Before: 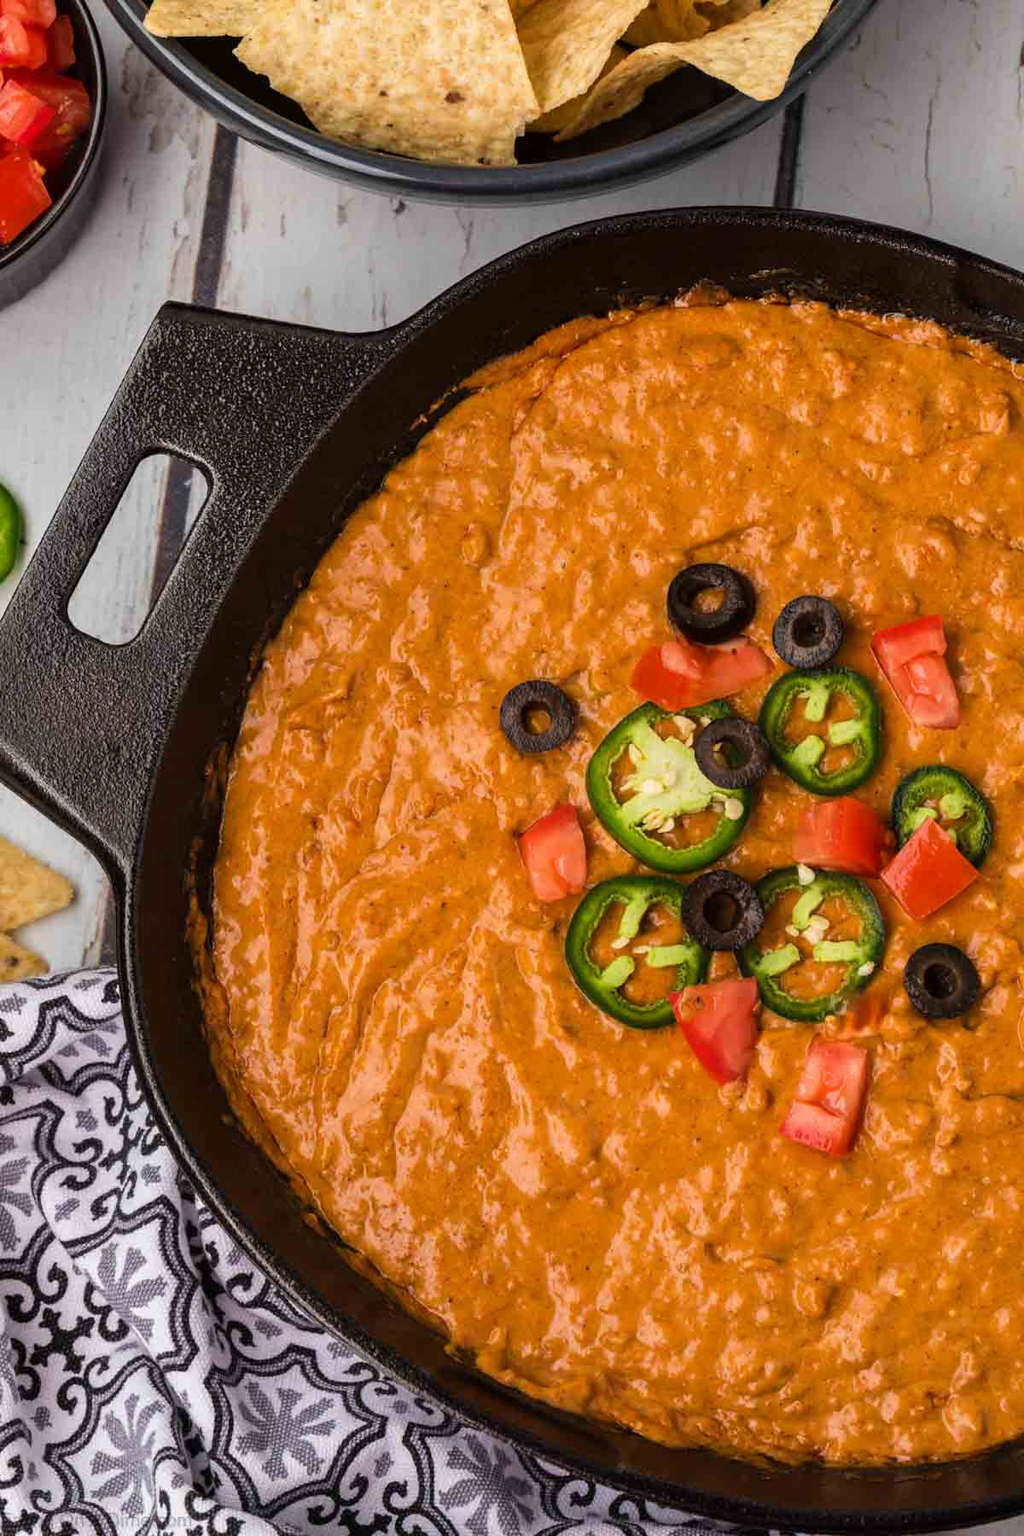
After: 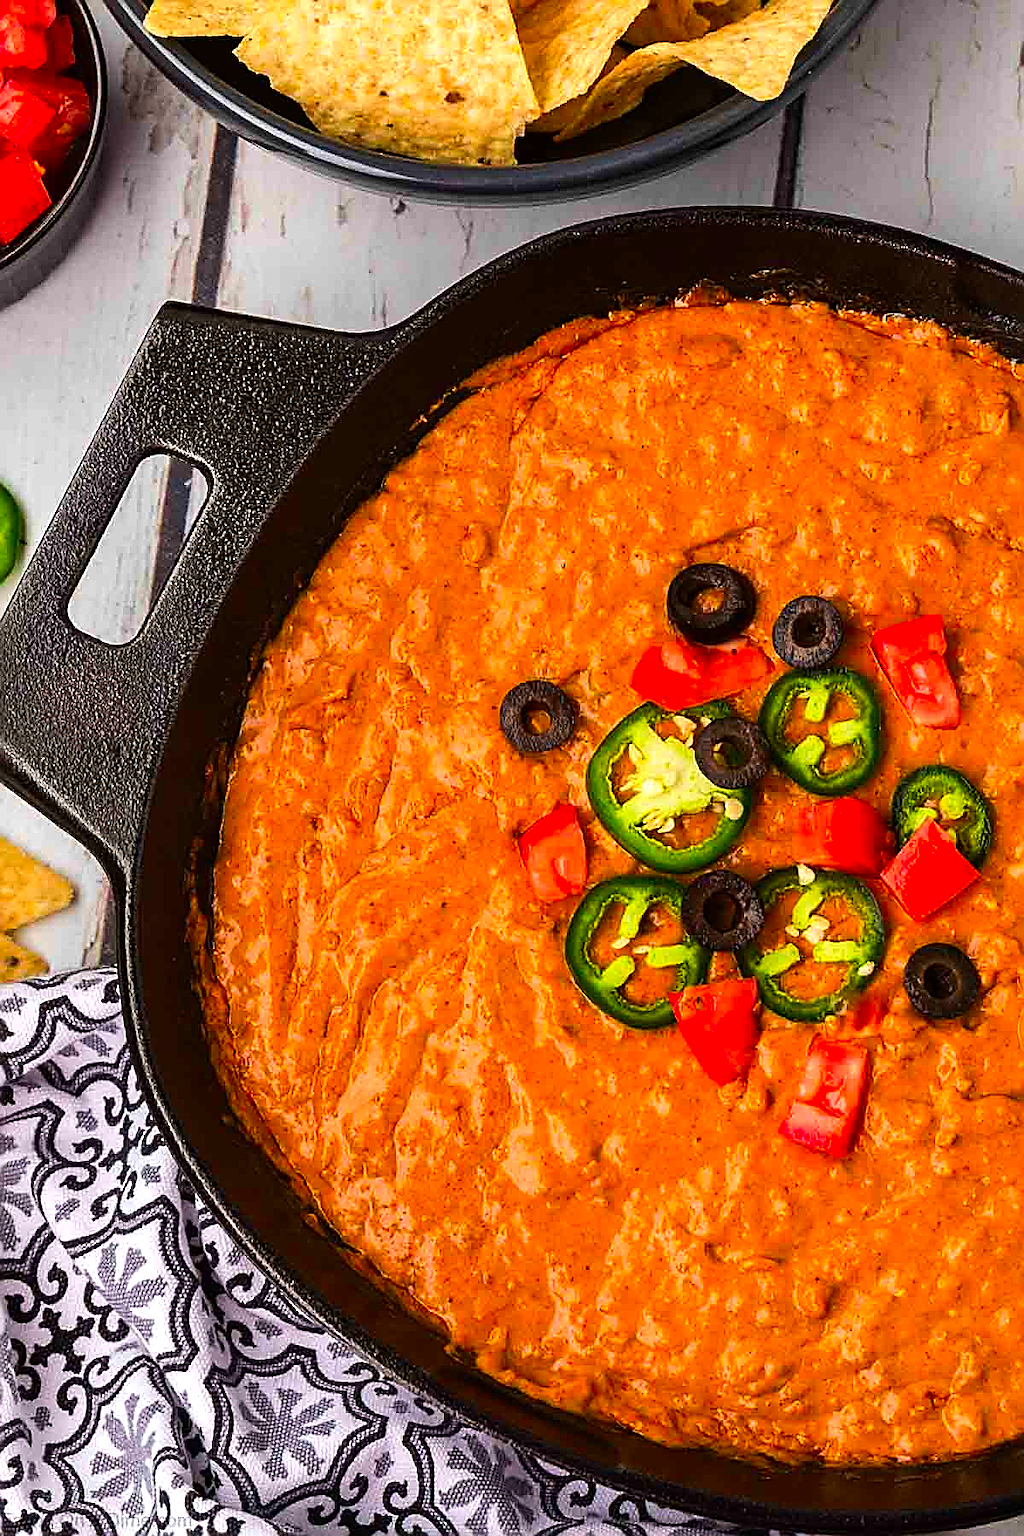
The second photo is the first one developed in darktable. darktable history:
contrast brightness saturation: saturation 0.5
tone equalizer: -8 EV -0.417 EV, -7 EV -0.389 EV, -6 EV -0.333 EV, -5 EV -0.222 EV, -3 EV 0.222 EV, -2 EV 0.333 EV, -1 EV 0.389 EV, +0 EV 0.417 EV, edges refinement/feathering 500, mask exposure compensation -1.57 EV, preserve details no
sharpen: radius 1.685, amount 1.294
